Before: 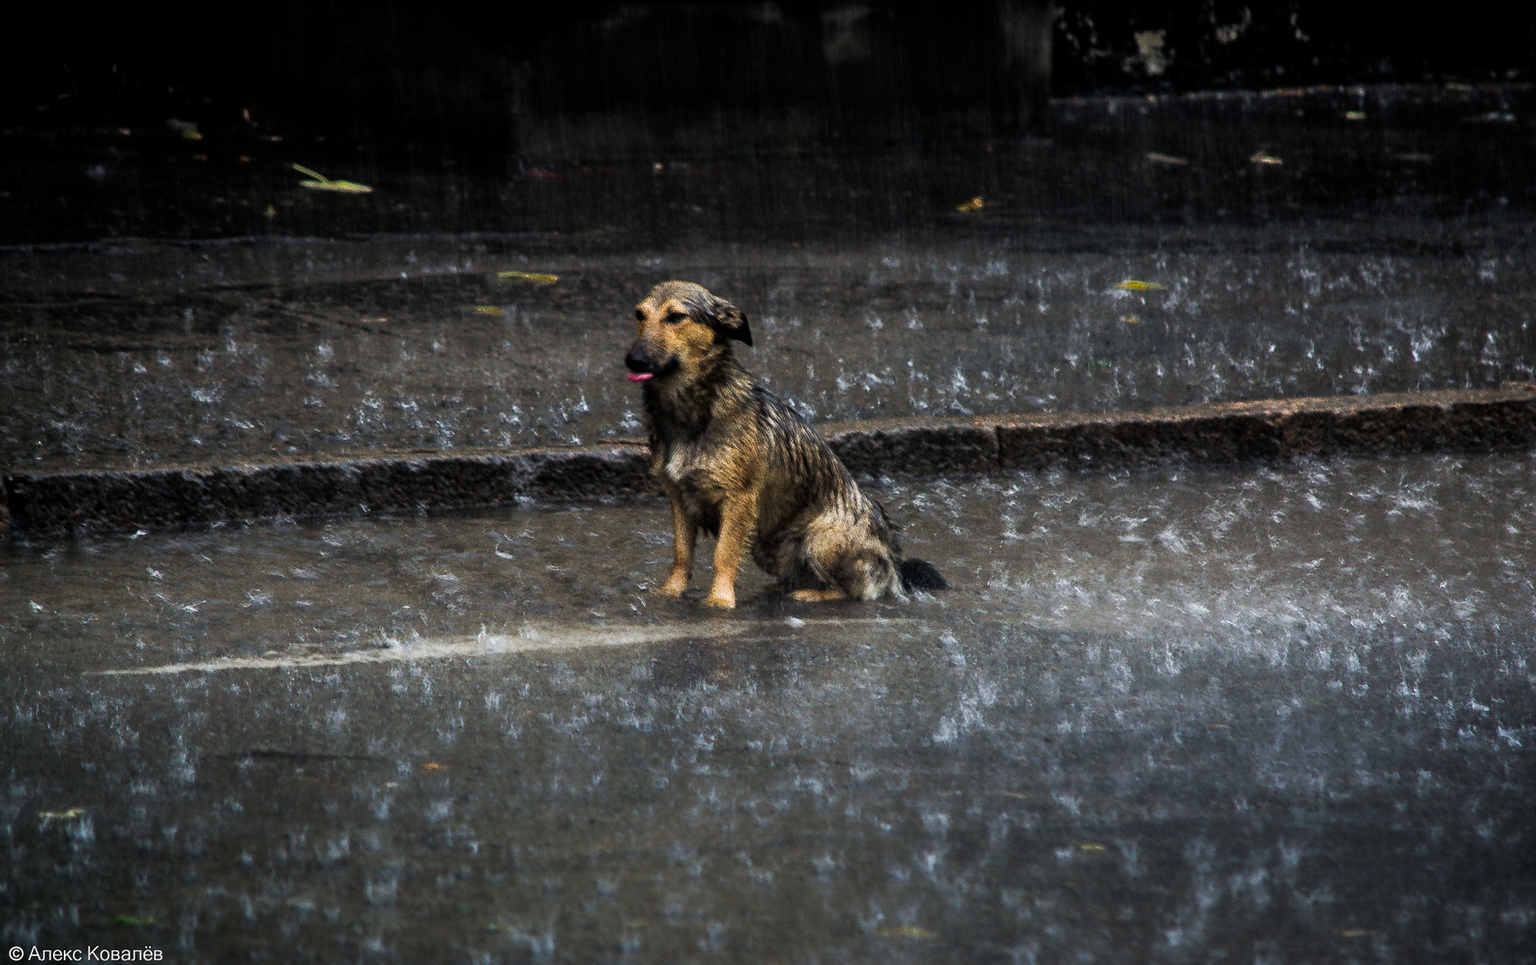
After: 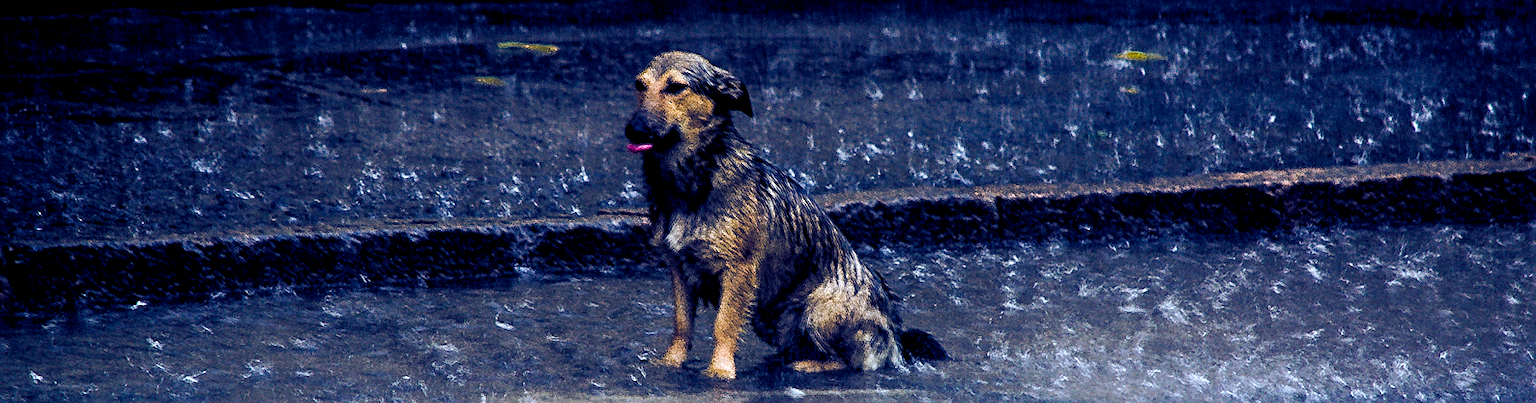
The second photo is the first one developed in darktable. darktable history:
sharpen: on, module defaults
color balance rgb: shadows lift › luminance -41.13%, shadows lift › chroma 14.13%, shadows lift › hue 260°, power › luminance -3.76%, power › chroma 0.56%, power › hue 40.37°, highlights gain › luminance 16.81%, highlights gain › chroma 2.94%, highlights gain › hue 260°, global offset › luminance -0.29%, global offset › chroma 0.31%, global offset › hue 260°, perceptual saturation grading › global saturation 20%, perceptual saturation grading › highlights -13.92%, perceptual saturation grading › shadows 50%
crop and rotate: top 23.84%, bottom 34.294%
color correction: highlights a* -0.137, highlights b* -5.91, shadows a* -0.137, shadows b* -0.137
